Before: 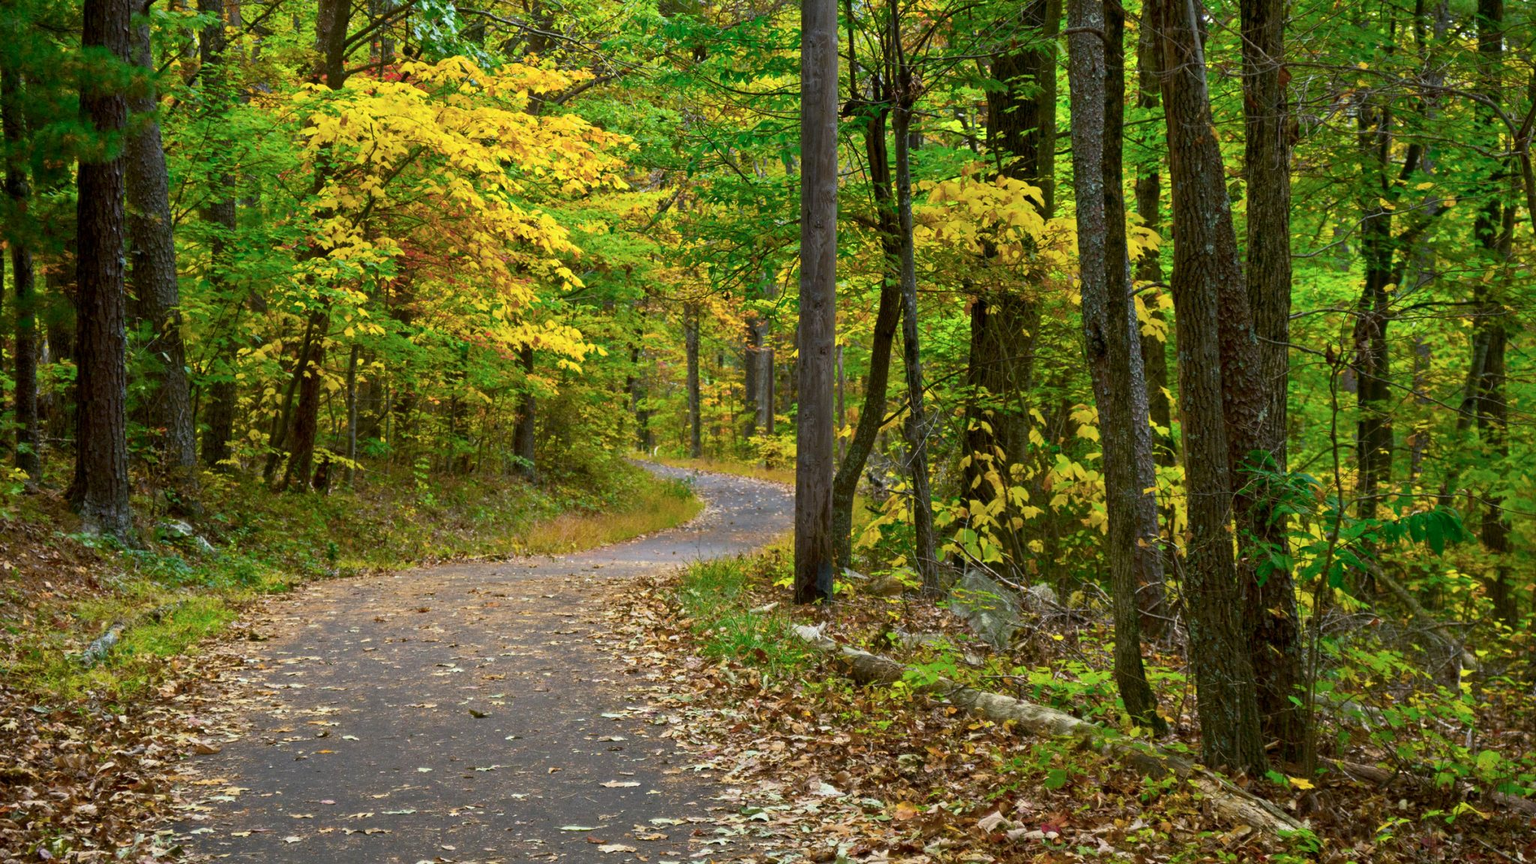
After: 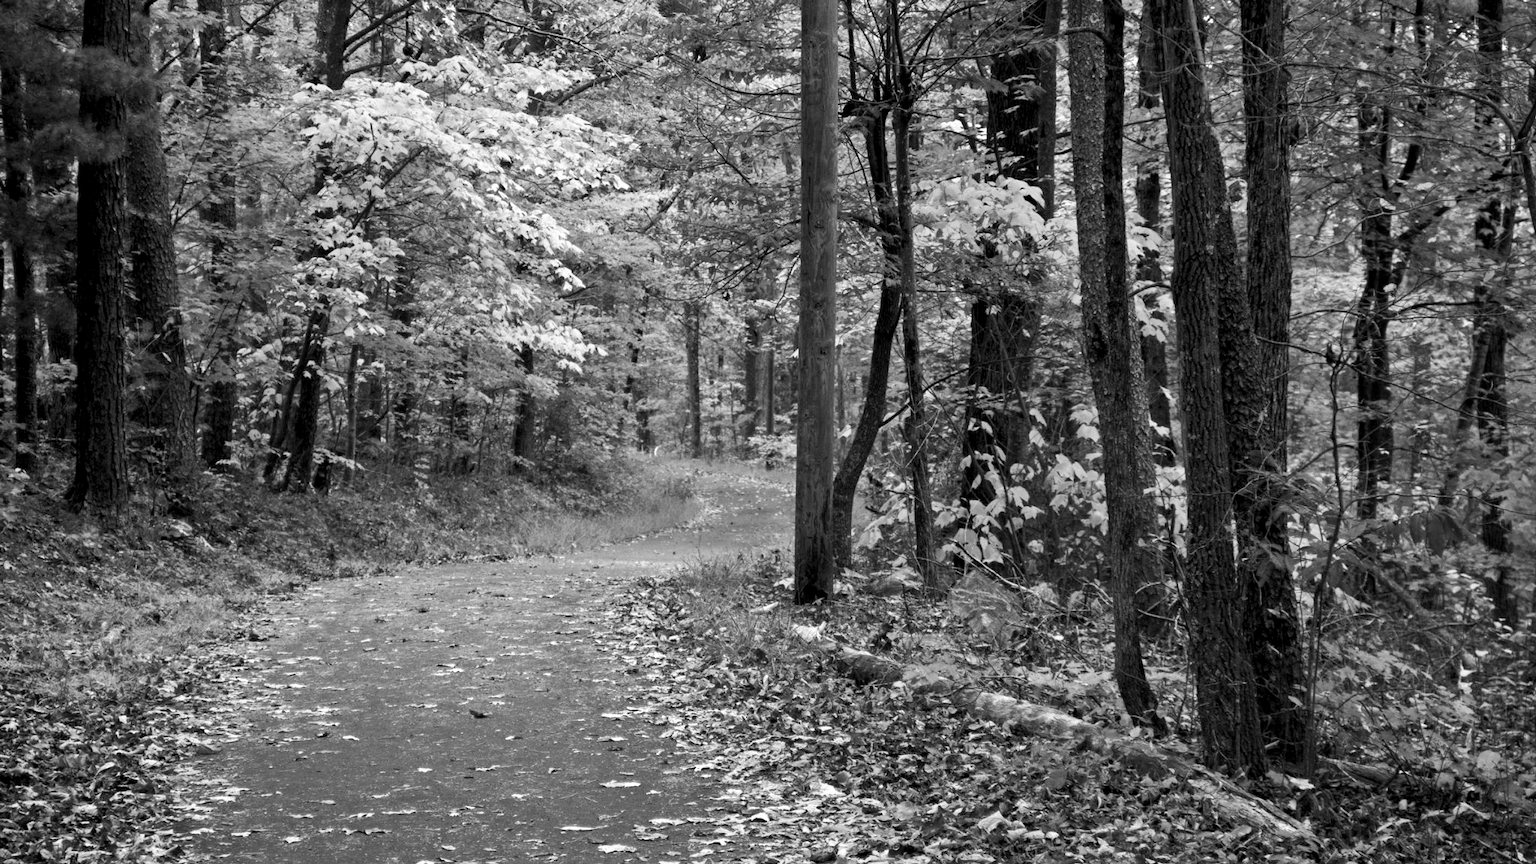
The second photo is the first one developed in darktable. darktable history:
monochrome: on, module defaults
white balance: red 0.98, blue 1.61
color balance rgb: global offset › luminance -0.51%, perceptual saturation grading › global saturation 27.53%, perceptual saturation grading › highlights -25%, perceptual saturation grading › shadows 25%, perceptual brilliance grading › highlights 6.62%, perceptual brilliance grading › mid-tones 17.07%, perceptual brilliance grading › shadows -5.23%
contrast brightness saturation: saturation -1
